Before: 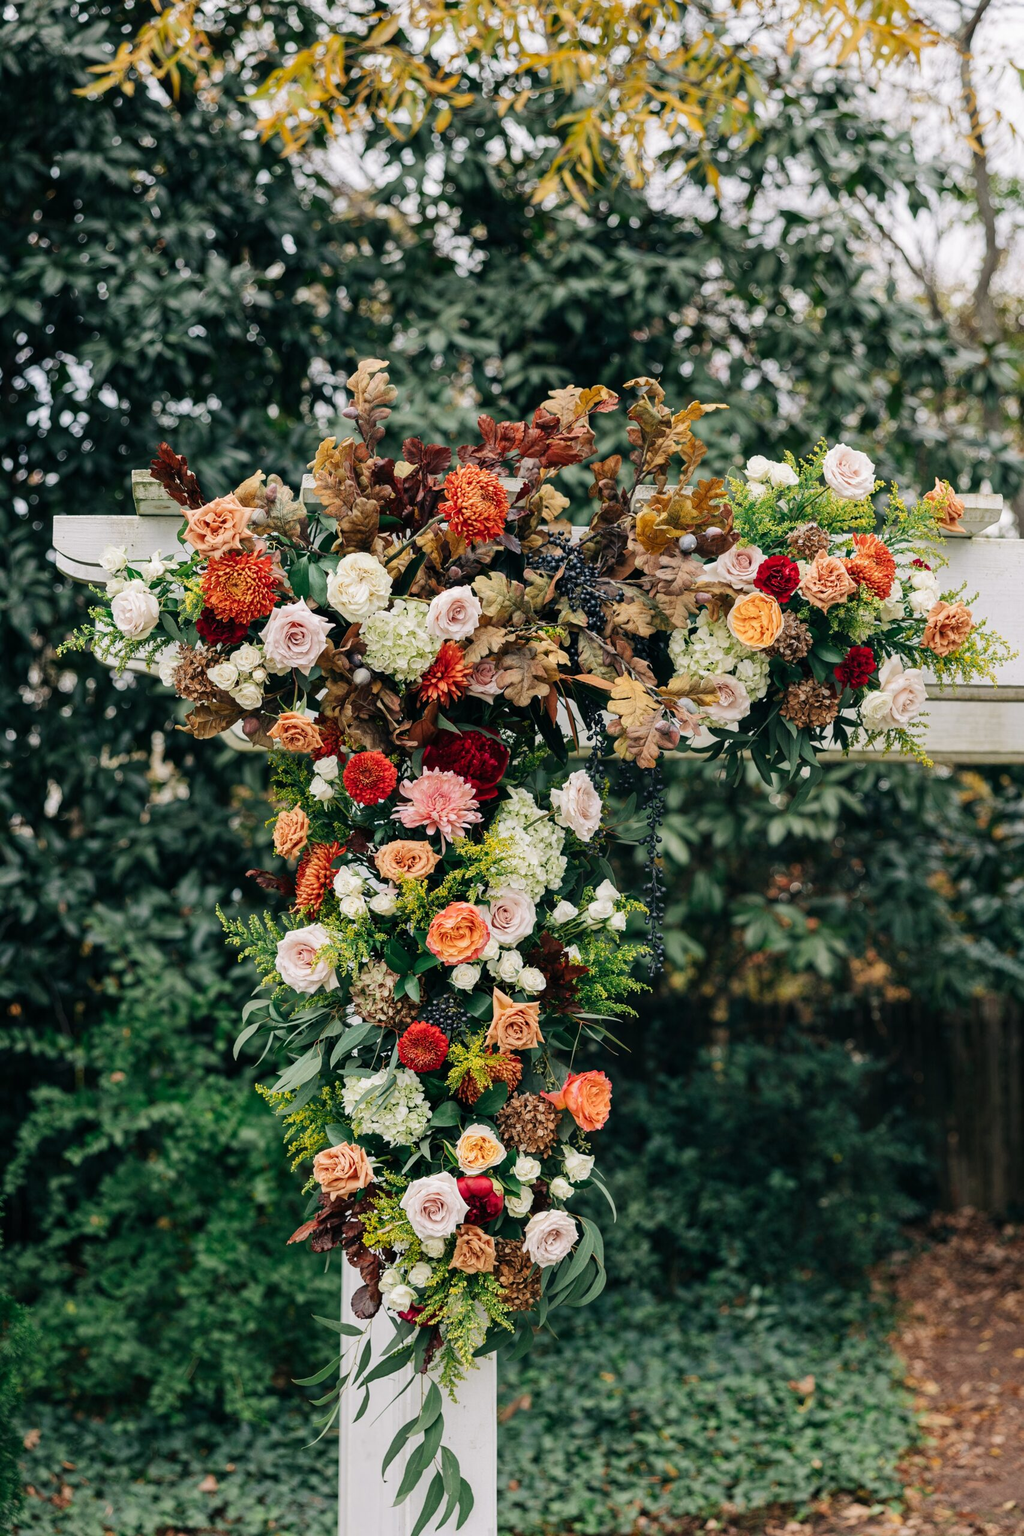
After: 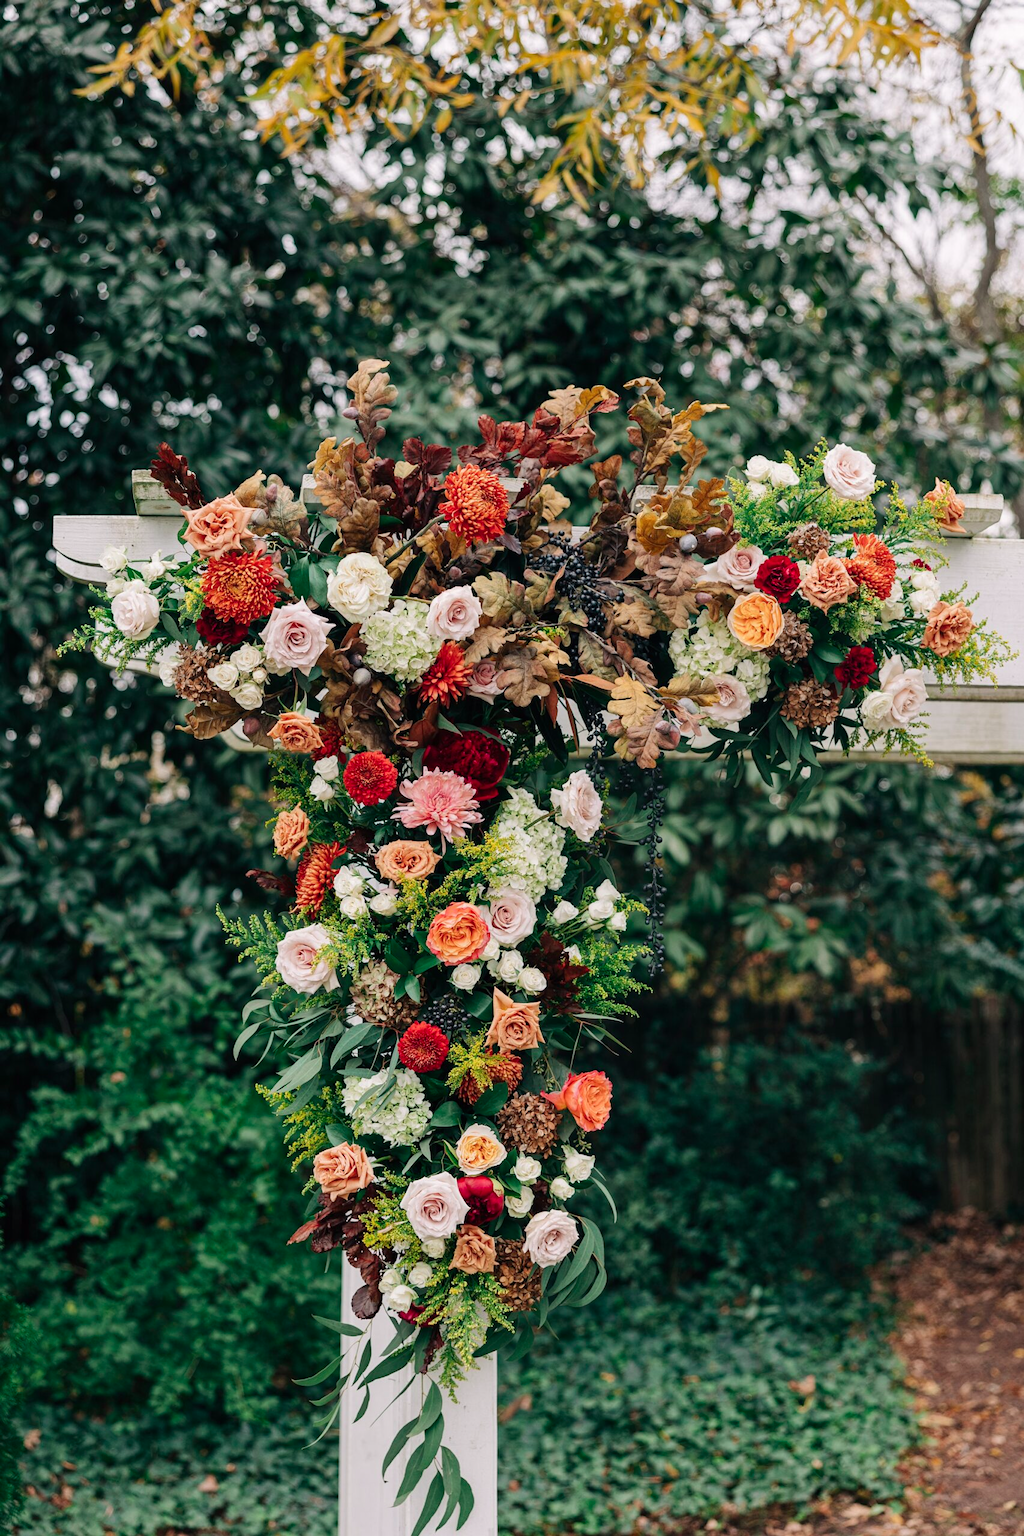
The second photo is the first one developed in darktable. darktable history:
tone curve: curves: ch0 [(0, 0) (0.253, 0.237) (1, 1)]; ch1 [(0, 0) (0.411, 0.385) (0.502, 0.506) (0.557, 0.565) (0.66, 0.683) (1, 1)]; ch2 [(0, 0) (0.394, 0.413) (0.5, 0.5) (1, 1)], color space Lab, independent channels, preserve colors none
